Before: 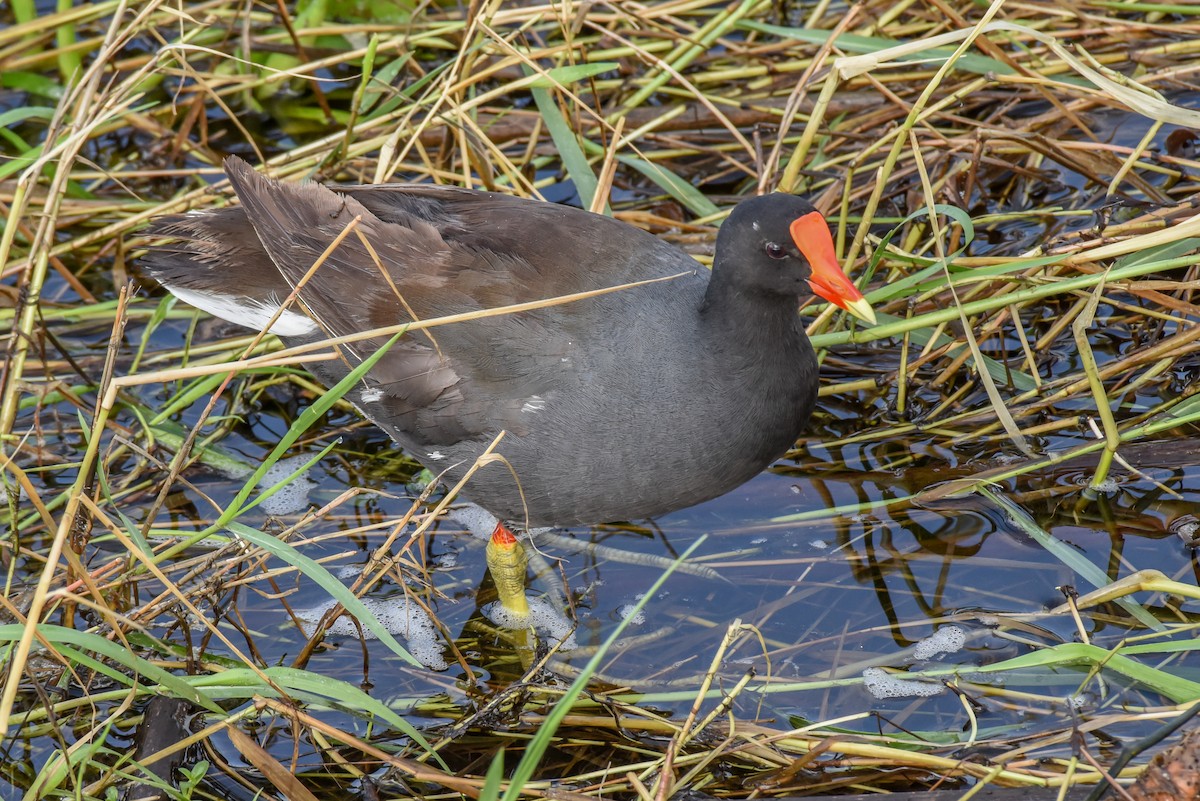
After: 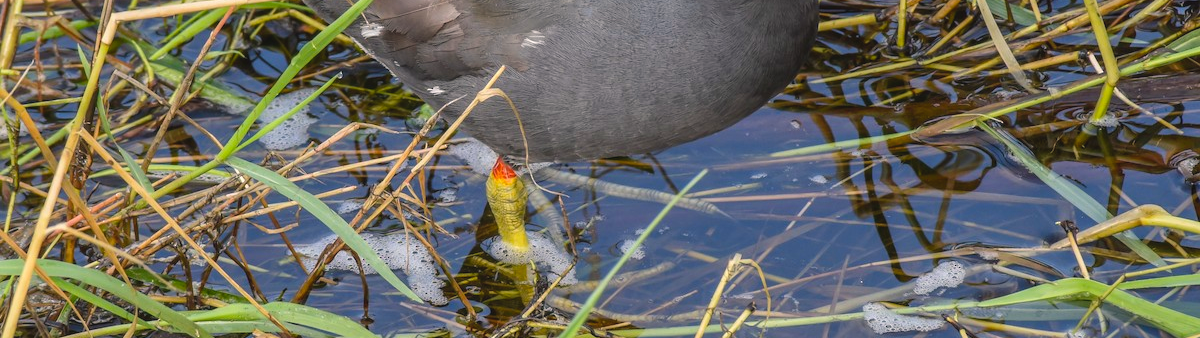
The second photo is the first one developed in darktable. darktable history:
crop: top 45.601%, bottom 12.112%
color balance rgb: highlights gain › chroma 1.715%, highlights gain › hue 55.65°, global offset › luminance 0.533%, linear chroma grading › global chroma 15.474%, perceptual saturation grading › global saturation -0.534%, global vibrance 20%
